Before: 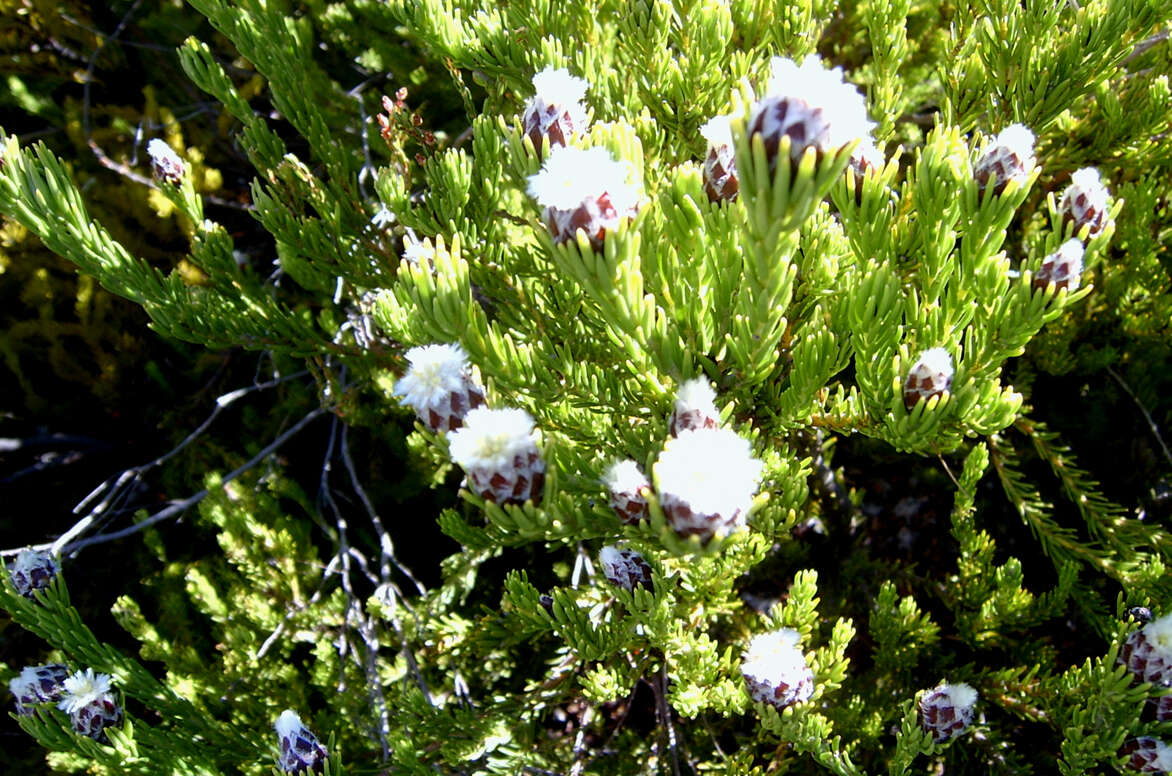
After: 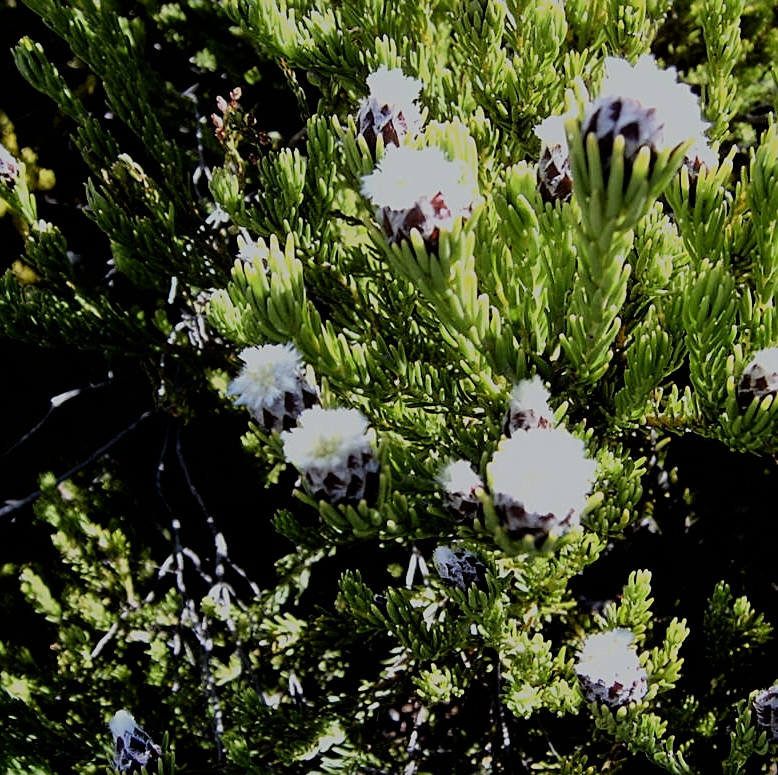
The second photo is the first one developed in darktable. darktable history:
crop and rotate: left 14.307%, right 19.246%
exposure: exposure -0.918 EV, compensate highlight preservation false
sharpen: on, module defaults
tone equalizer: on, module defaults
filmic rgb: black relative exposure -5.11 EV, white relative exposure 3.97 EV, hardness 2.9, contrast 1.301, highlights saturation mix -28.88%
